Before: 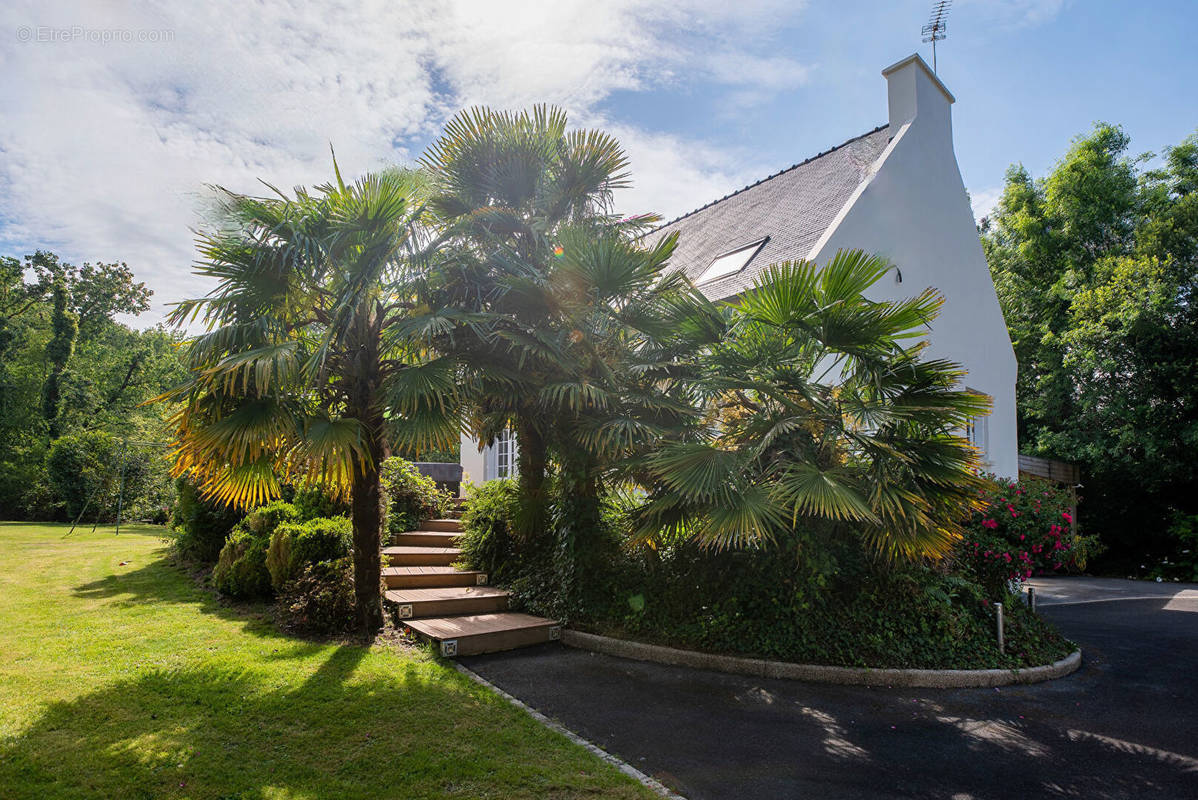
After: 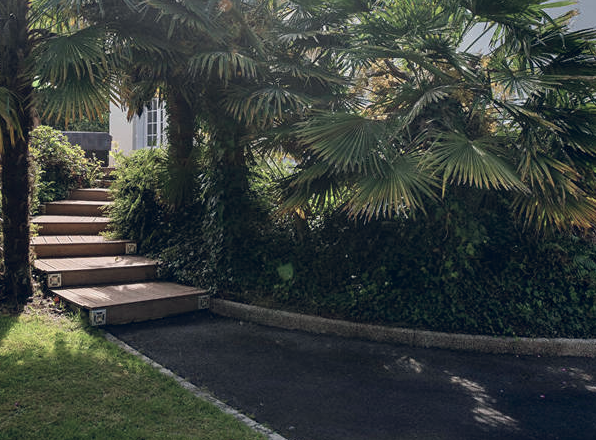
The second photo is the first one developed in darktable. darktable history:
color balance rgb: shadows lift › chroma 1.009%, shadows lift › hue 214.62°, global offset › chroma 0.126%, global offset › hue 253.48°, perceptual saturation grading › global saturation -31.934%
tone equalizer: on, module defaults
crop: left 29.357%, top 41.404%, right 20.892%, bottom 3.508%
